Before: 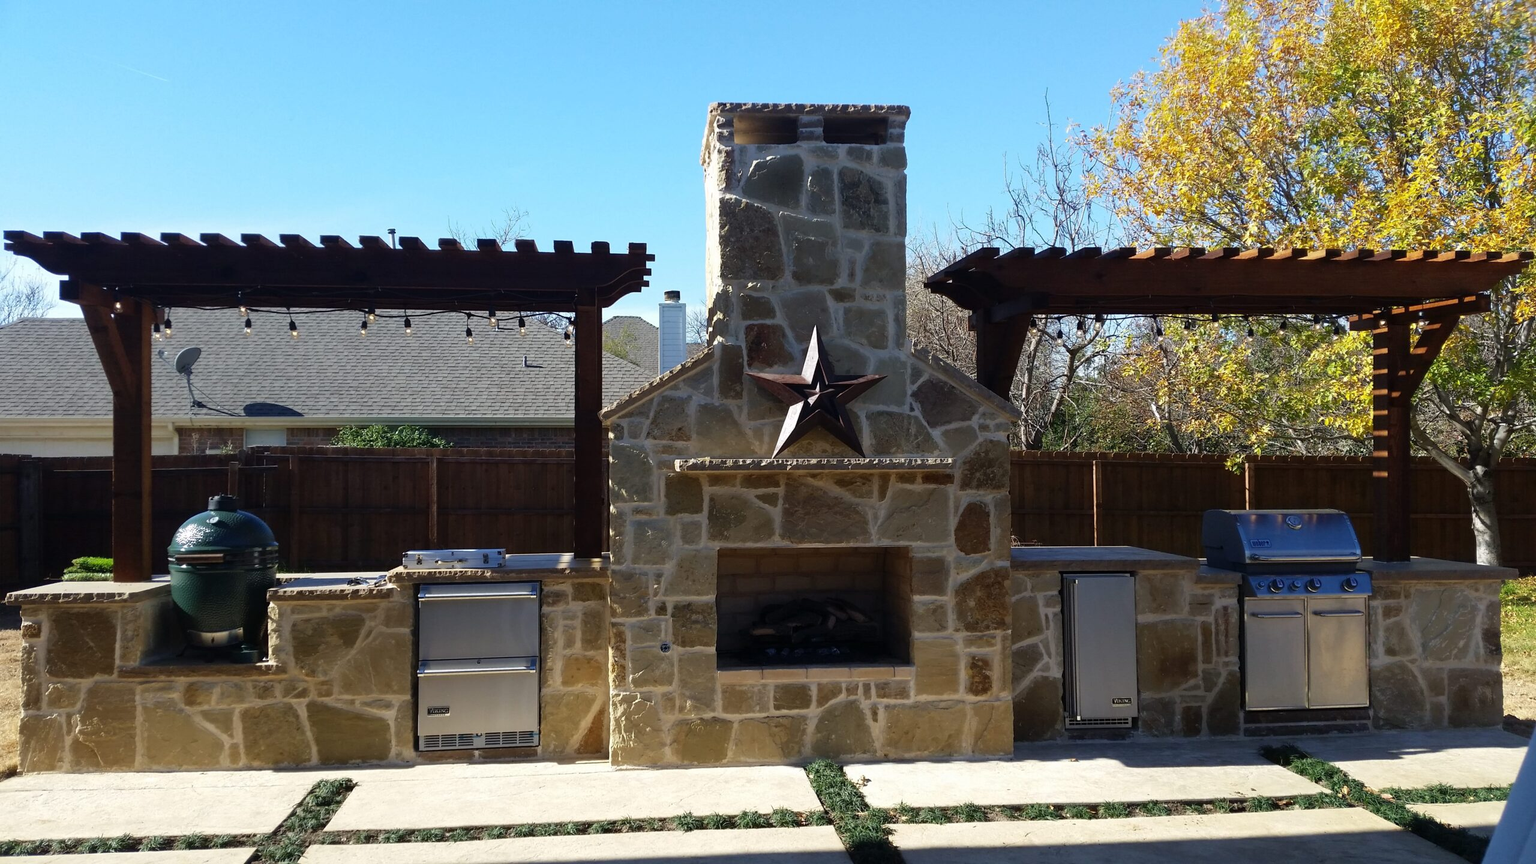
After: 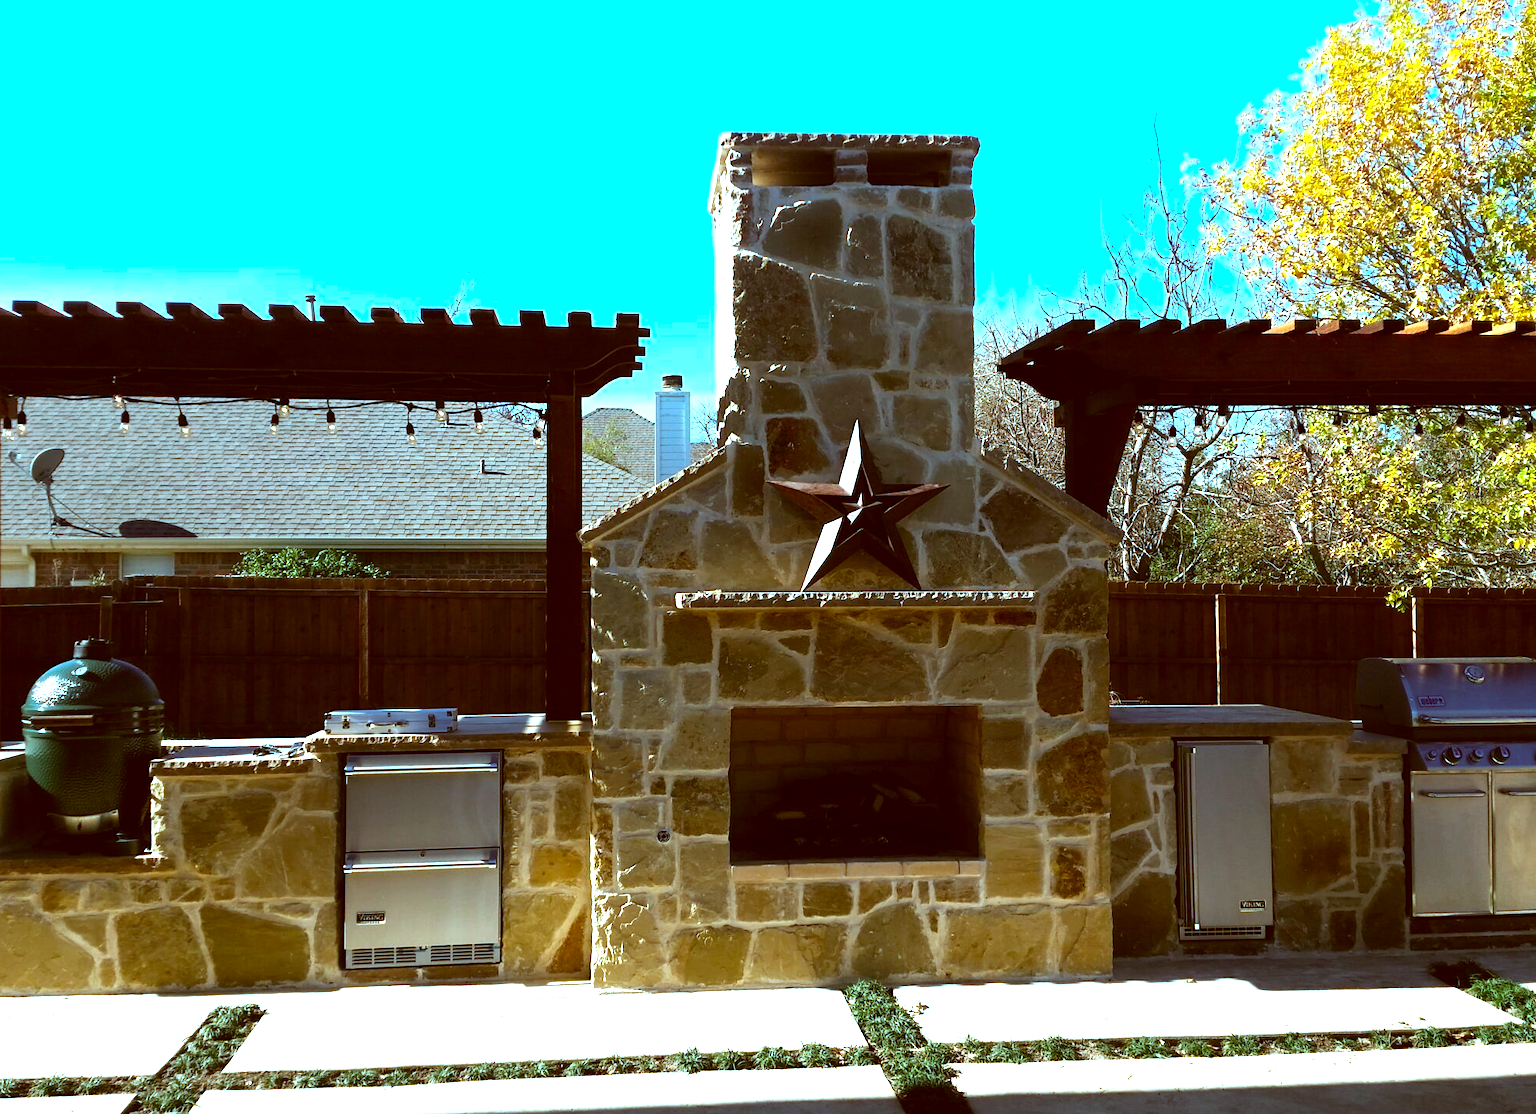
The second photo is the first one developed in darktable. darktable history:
exposure: black level correction 0.001, exposure 0.498 EV, compensate highlight preservation false
levels: levels [0, 0.51, 1]
crop: left 9.867%, right 12.604%
color correction: highlights a* -14.27, highlights b* -16.33, shadows a* 10.77, shadows b* 30.02
color balance rgb: perceptual saturation grading › global saturation 25.808%, perceptual brilliance grading › highlights 15.572%, perceptual brilliance grading › shadows -13.646%
